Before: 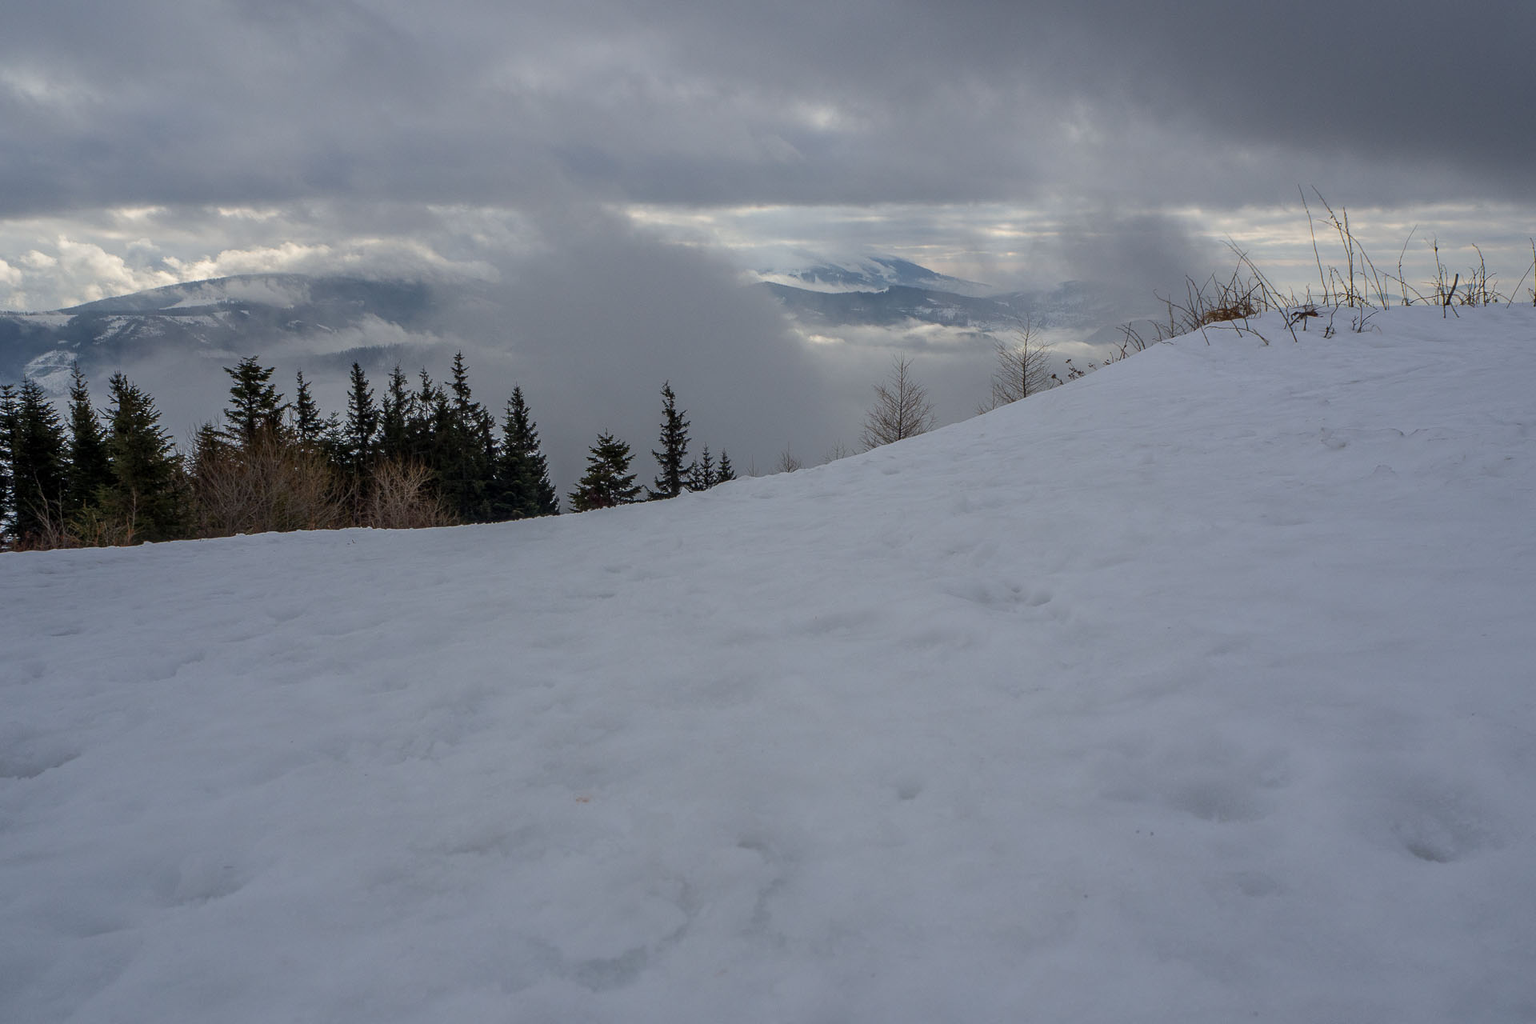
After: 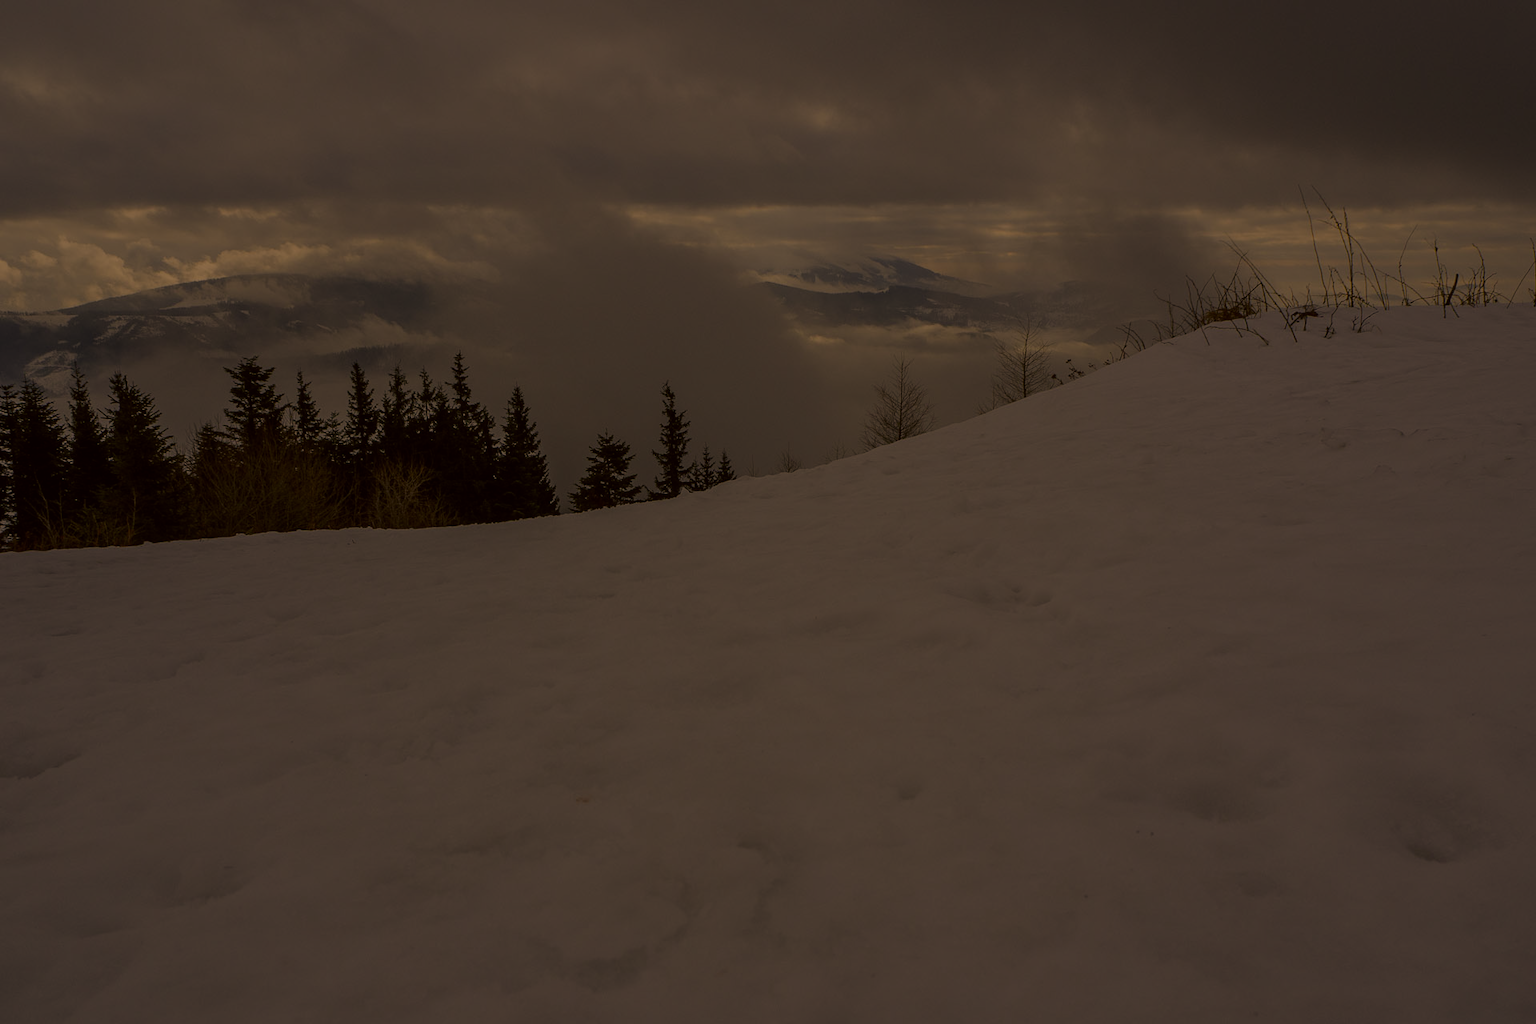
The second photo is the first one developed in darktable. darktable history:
color correction: highlights a* 17.94, highlights b* 35.39, shadows a* 1.48, shadows b* 6.42, saturation 1.01
exposure: exposure -2.446 EV, compensate highlight preservation false
